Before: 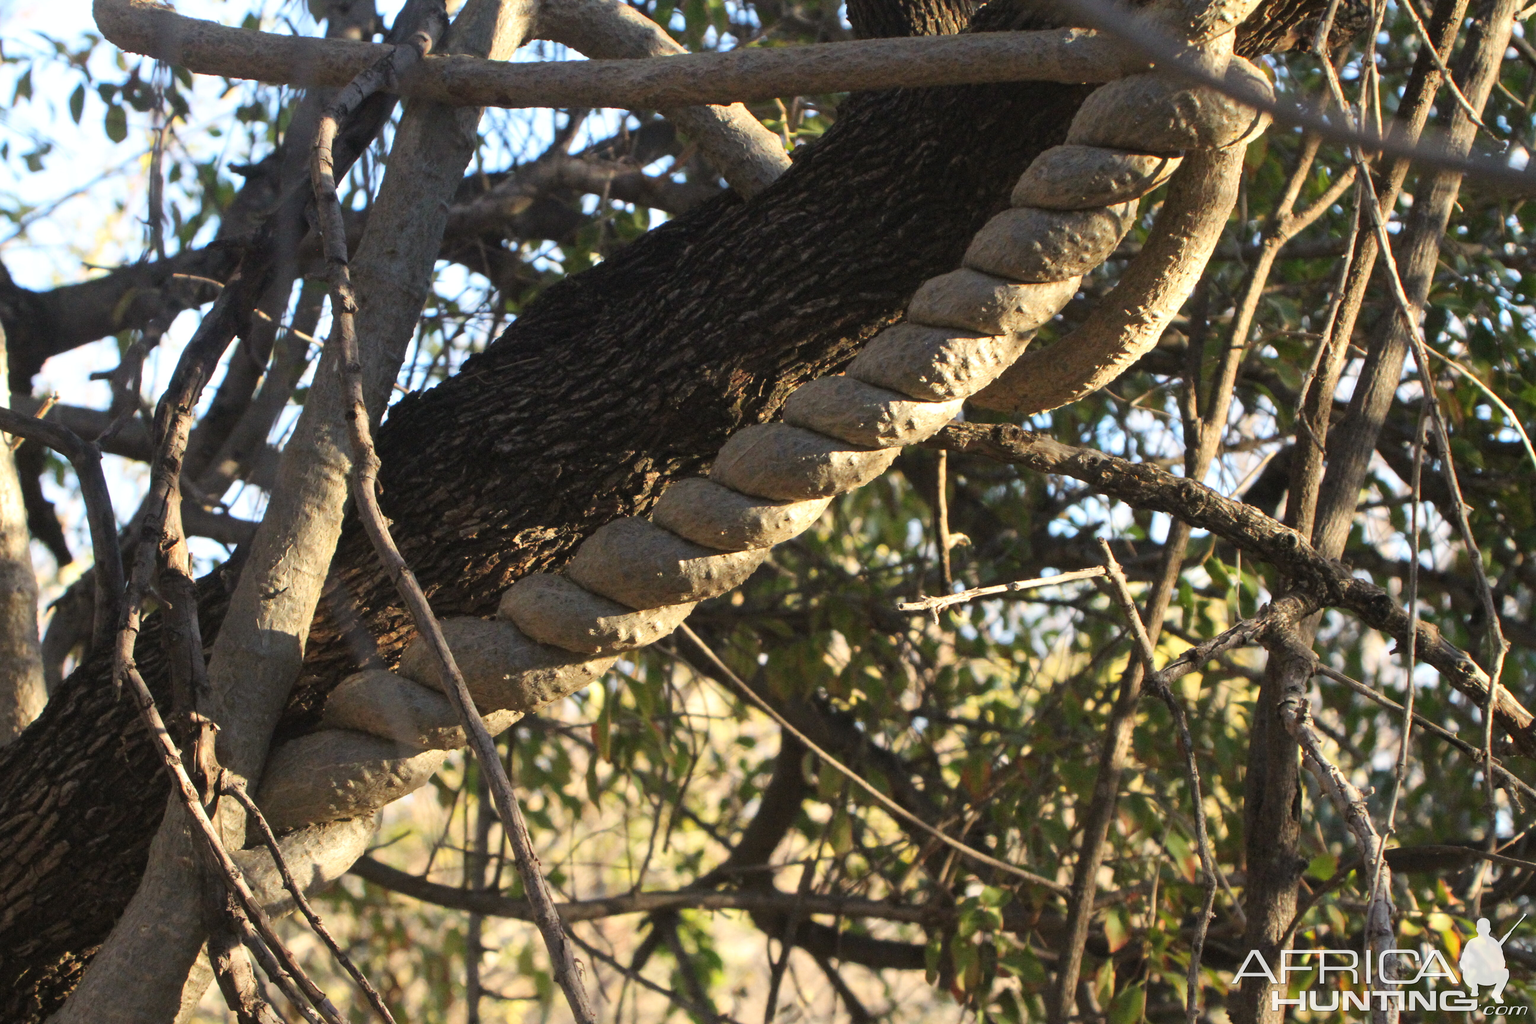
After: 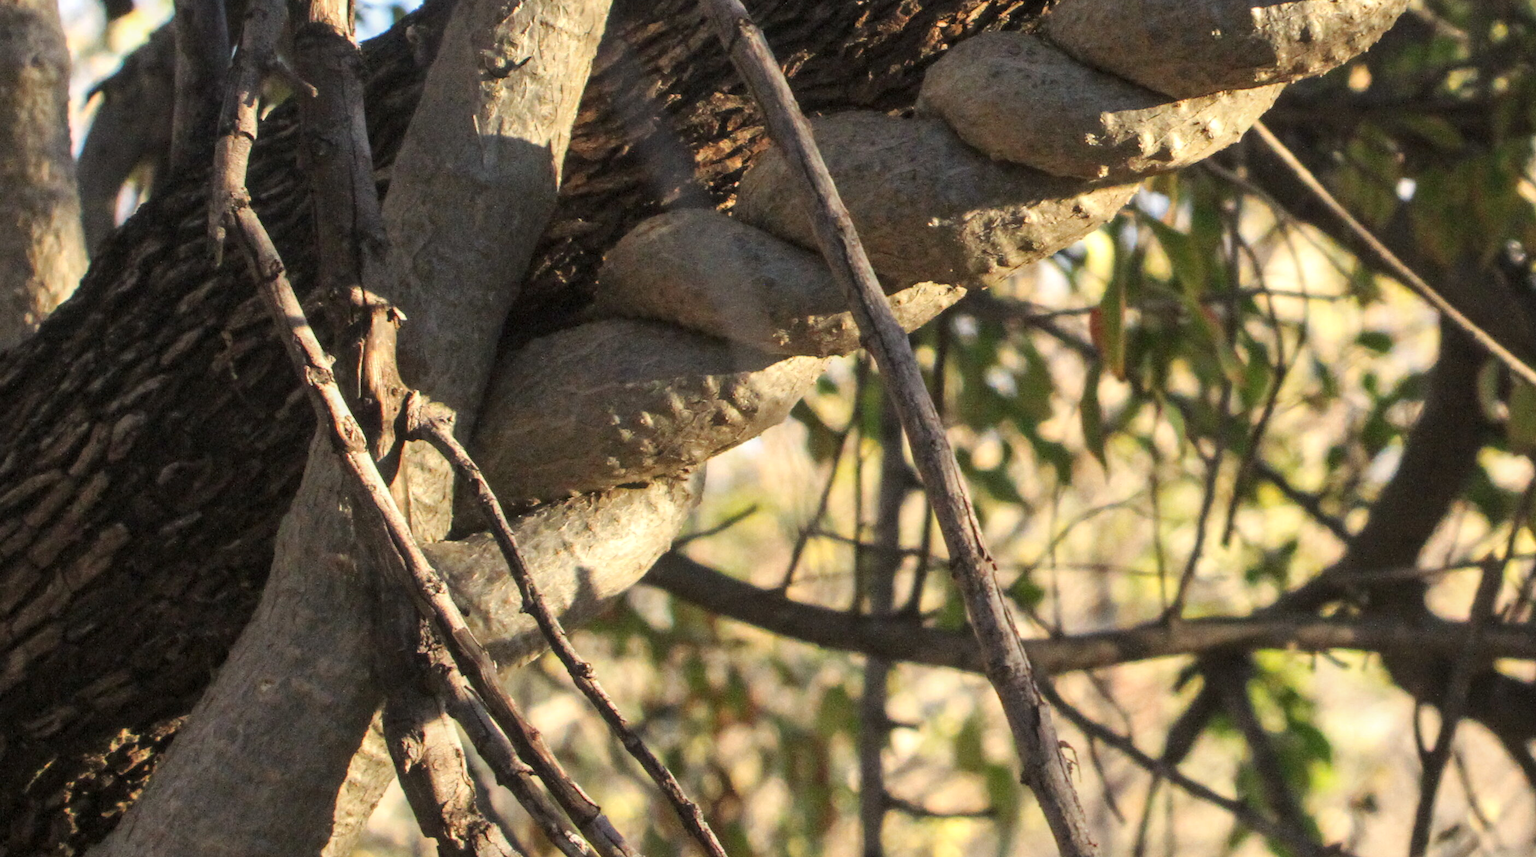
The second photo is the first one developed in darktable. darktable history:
local contrast: on, module defaults
tone curve: curves: ch0 [(0, 0) (0.003, 0.003) (0.011, 0.011) (0.025, 0.025) (0.044, 0.044) (0.069, 0.069) (0.1, 0.099) (0.136, 0.135) (0.177, 0.176) (0.224, 0.223) (0.277, 0.275) (0.335, 0.333) (0.399, 0.396) (0.468, 0.465) (0.543, 0.546) (0.623, 0.625) (0.709, 0.711) (0.801, 0.802) (0.898, 0.898) (1, 1)], preserve colors none
crop and rotate: top 54.344%, right 45.732%, bottom 0.227%
